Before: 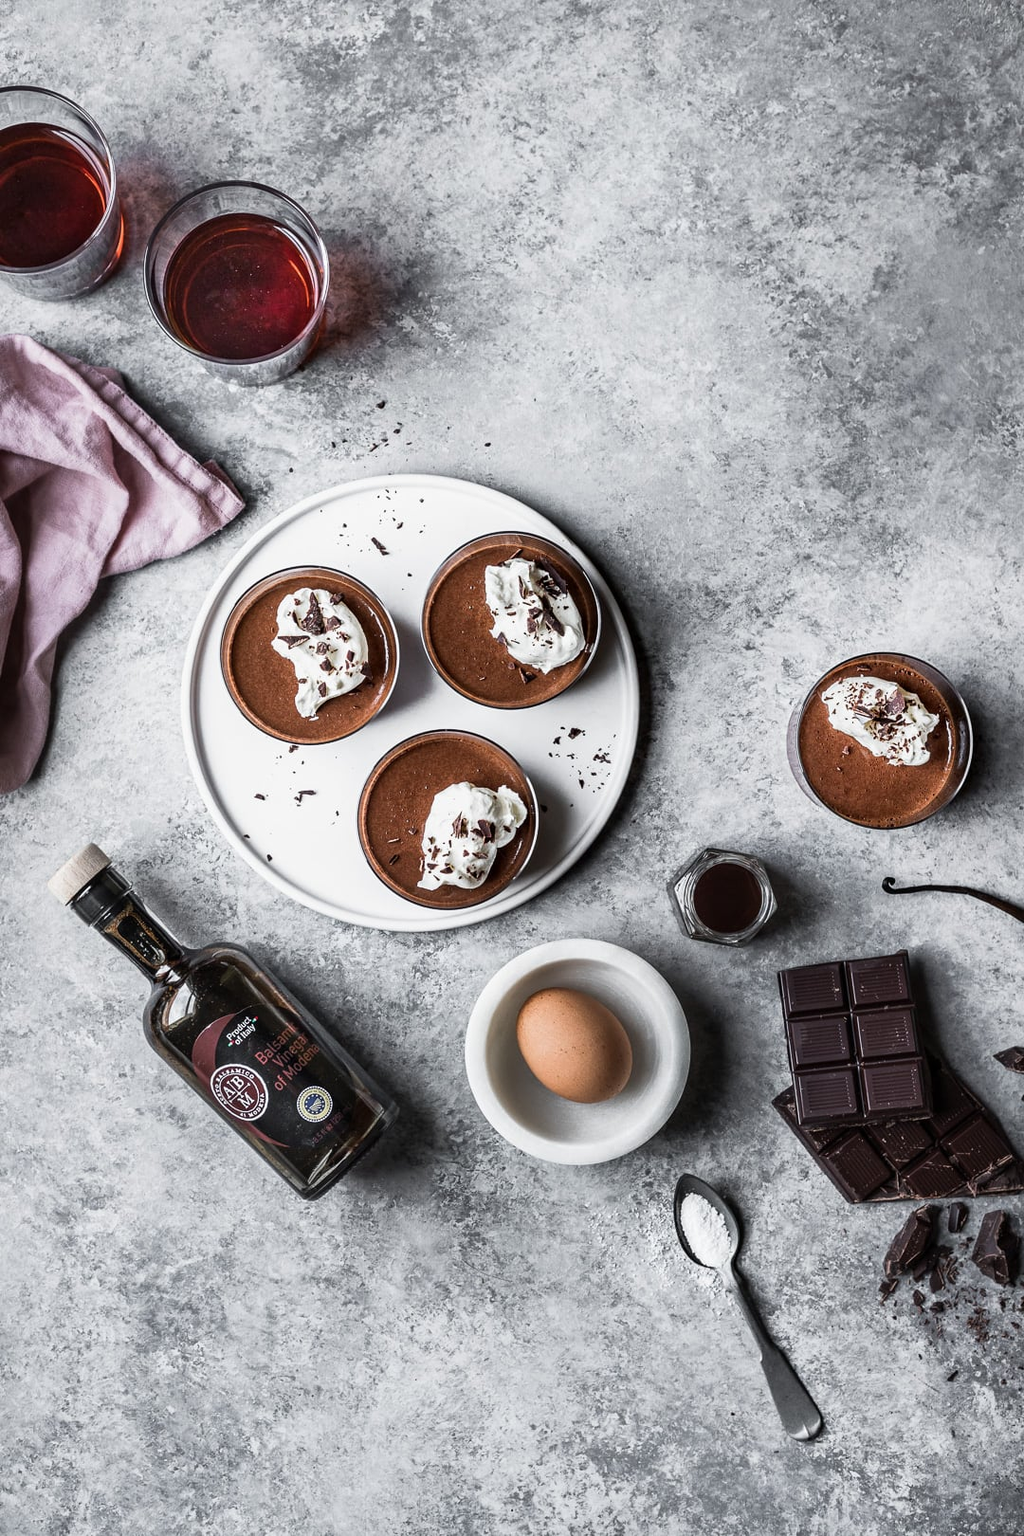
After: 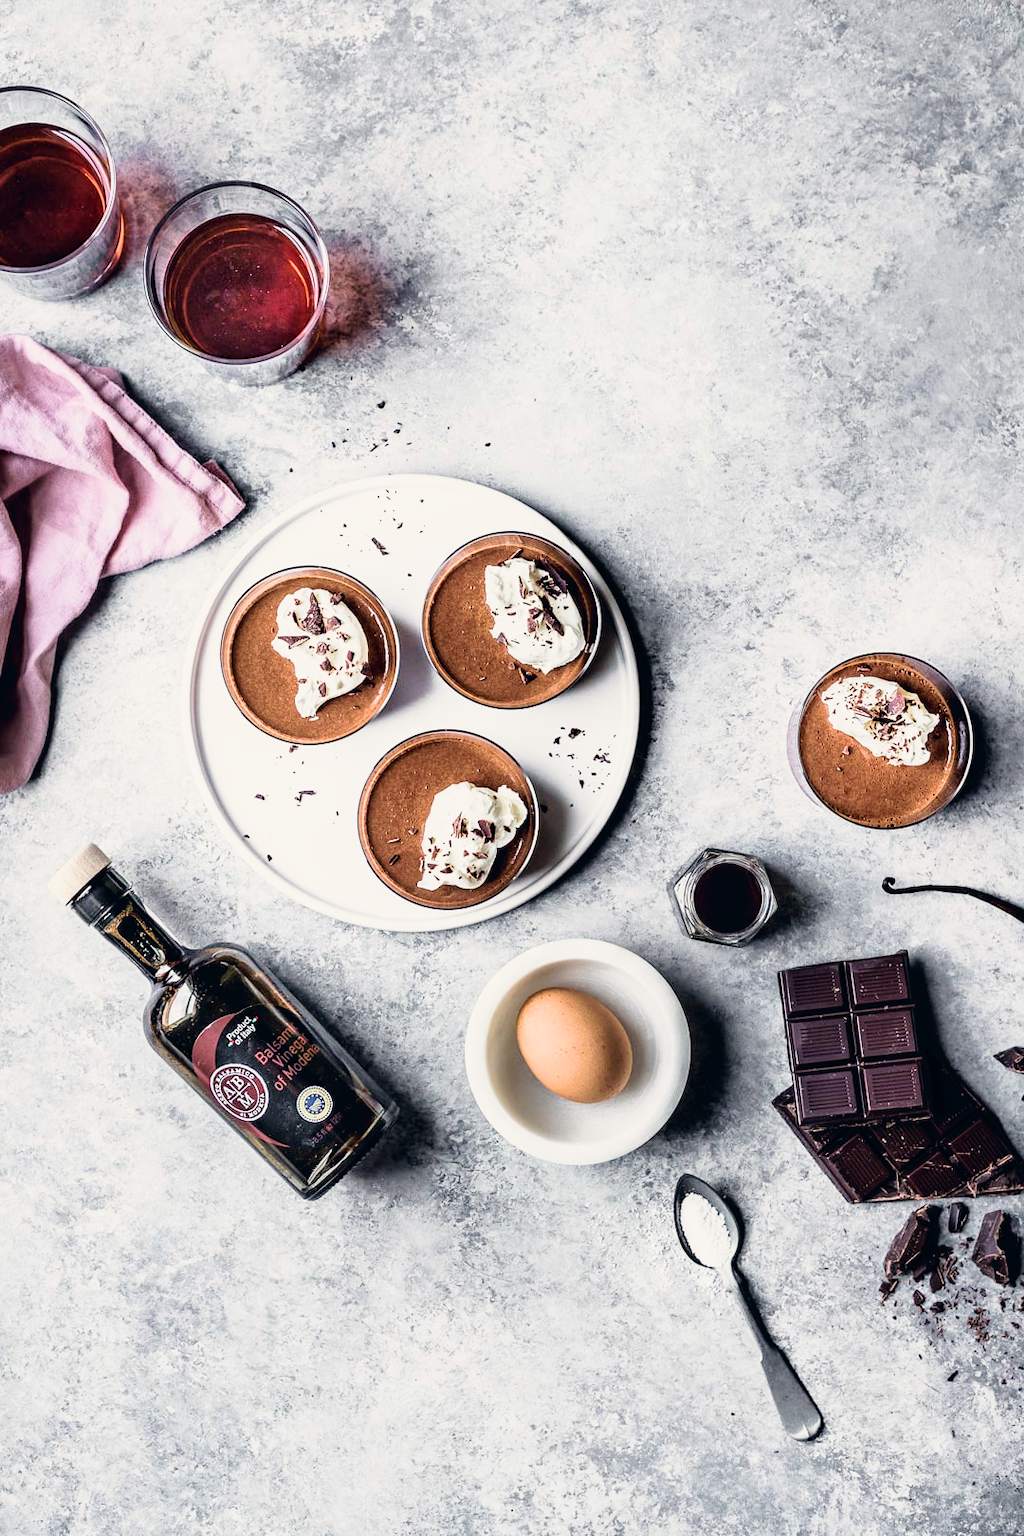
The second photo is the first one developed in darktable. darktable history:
shadows and highlights: shadows -28.28, highlights 30.69
color correction: highlights a* 0.463, highlights b* 2.69, shadows a* -0.919, shadows b* -4.08
tone curve: curves: ch0 [(0, 0) (0.003, 0.022) (0.011, 0.025) (0.025, 0.032) (0.044, 0.055) (0.069, 0.089) (0.1, 0.133) (0.136, 0.18) (0.177, 0.231) (0.224, 0.291) (0.277, 0.35) (0.335, 0.42) (0.399, 0.496) (0.468, 0.561) (0.543, 0.632) (0.623, 0.706) (0.709, 0.783) (0.801, 0.865) (0.898, 0.947) (1, 1)], preserve colors none
velvia: strength 50.01%
exposure: exposure 0.605 EV, compensate highlight preservation false
filmic rgb: black relative exposure -7.65 EV, white relative exposure 4.56 EV, threshold 3.06 EV, hardness 3.61, contrast 1.061, enable highlight reconstruction true
